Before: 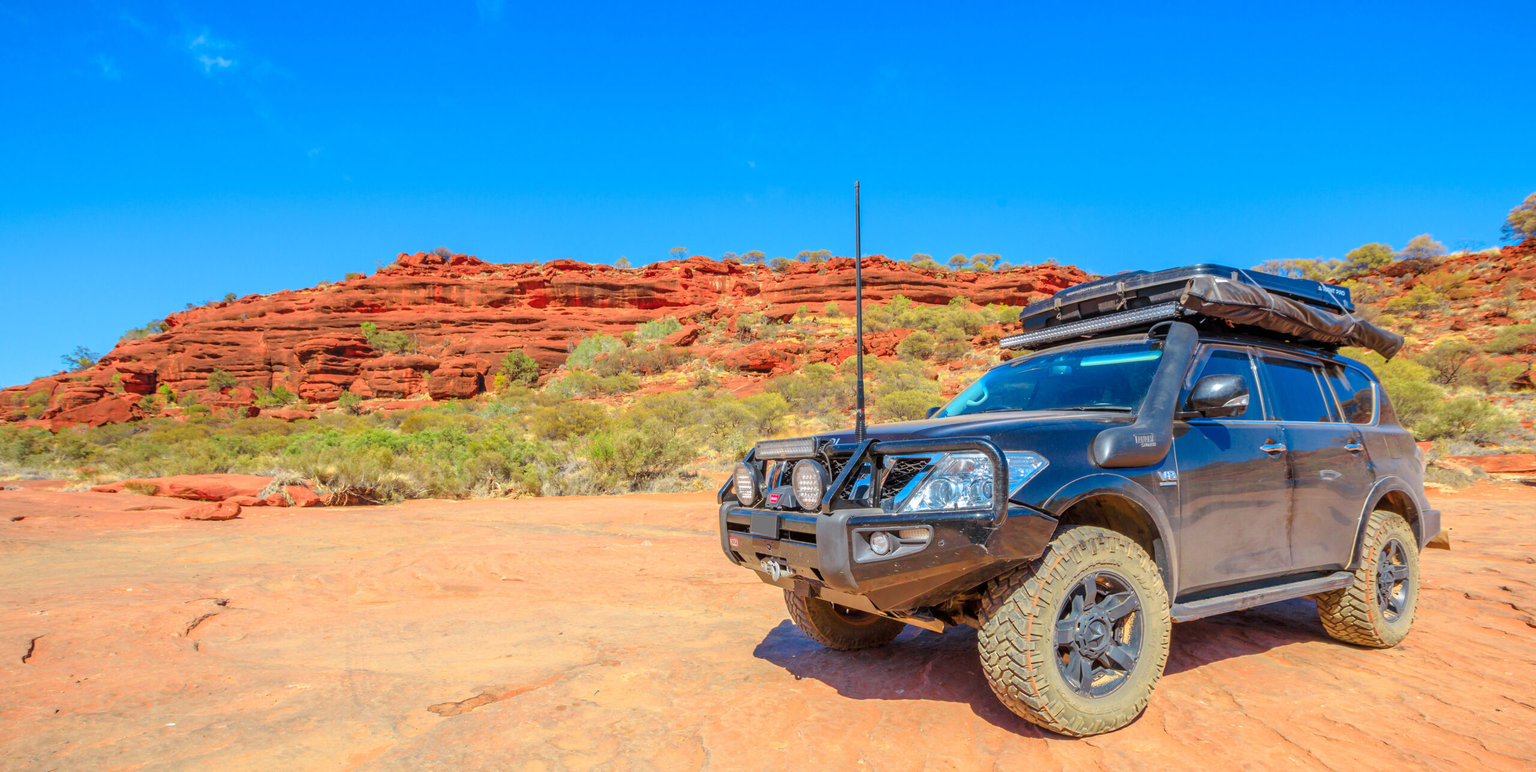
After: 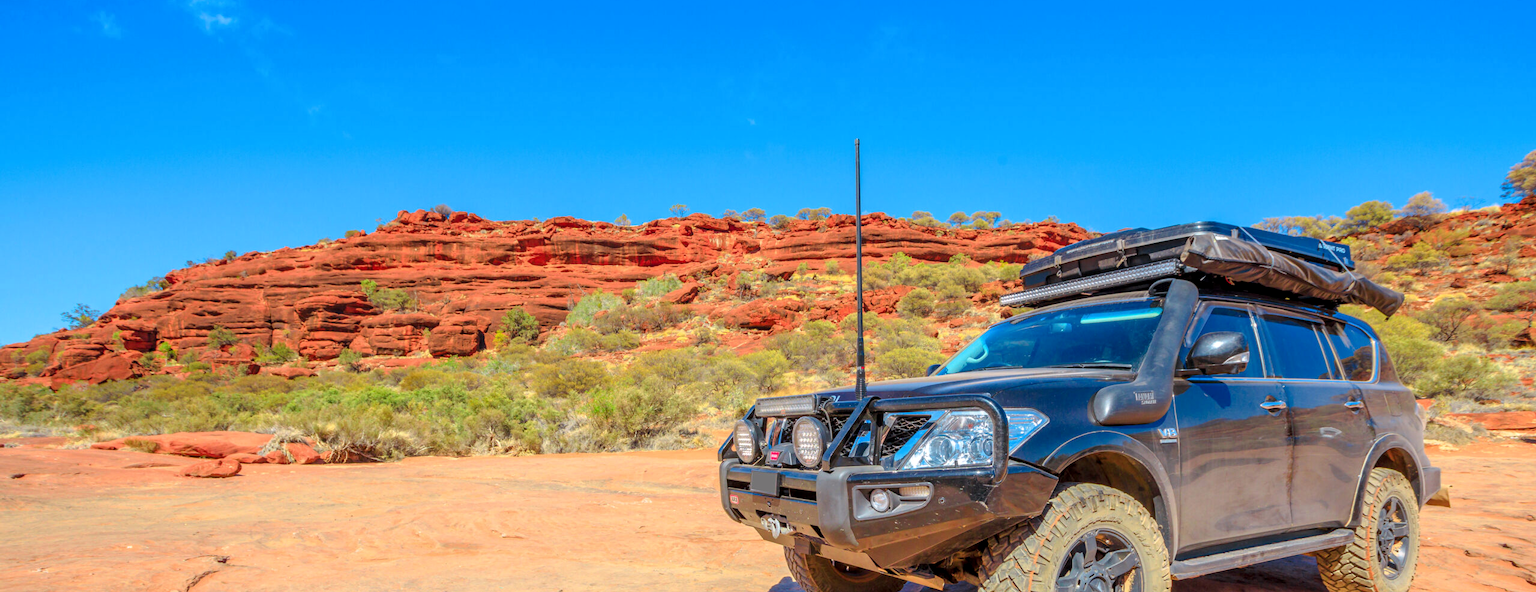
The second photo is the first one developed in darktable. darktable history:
local contrast: highlights 103%, shadows 100%, detail 119%, midtone range 0.2
crop: top 5.573%, bottom 17.676%
